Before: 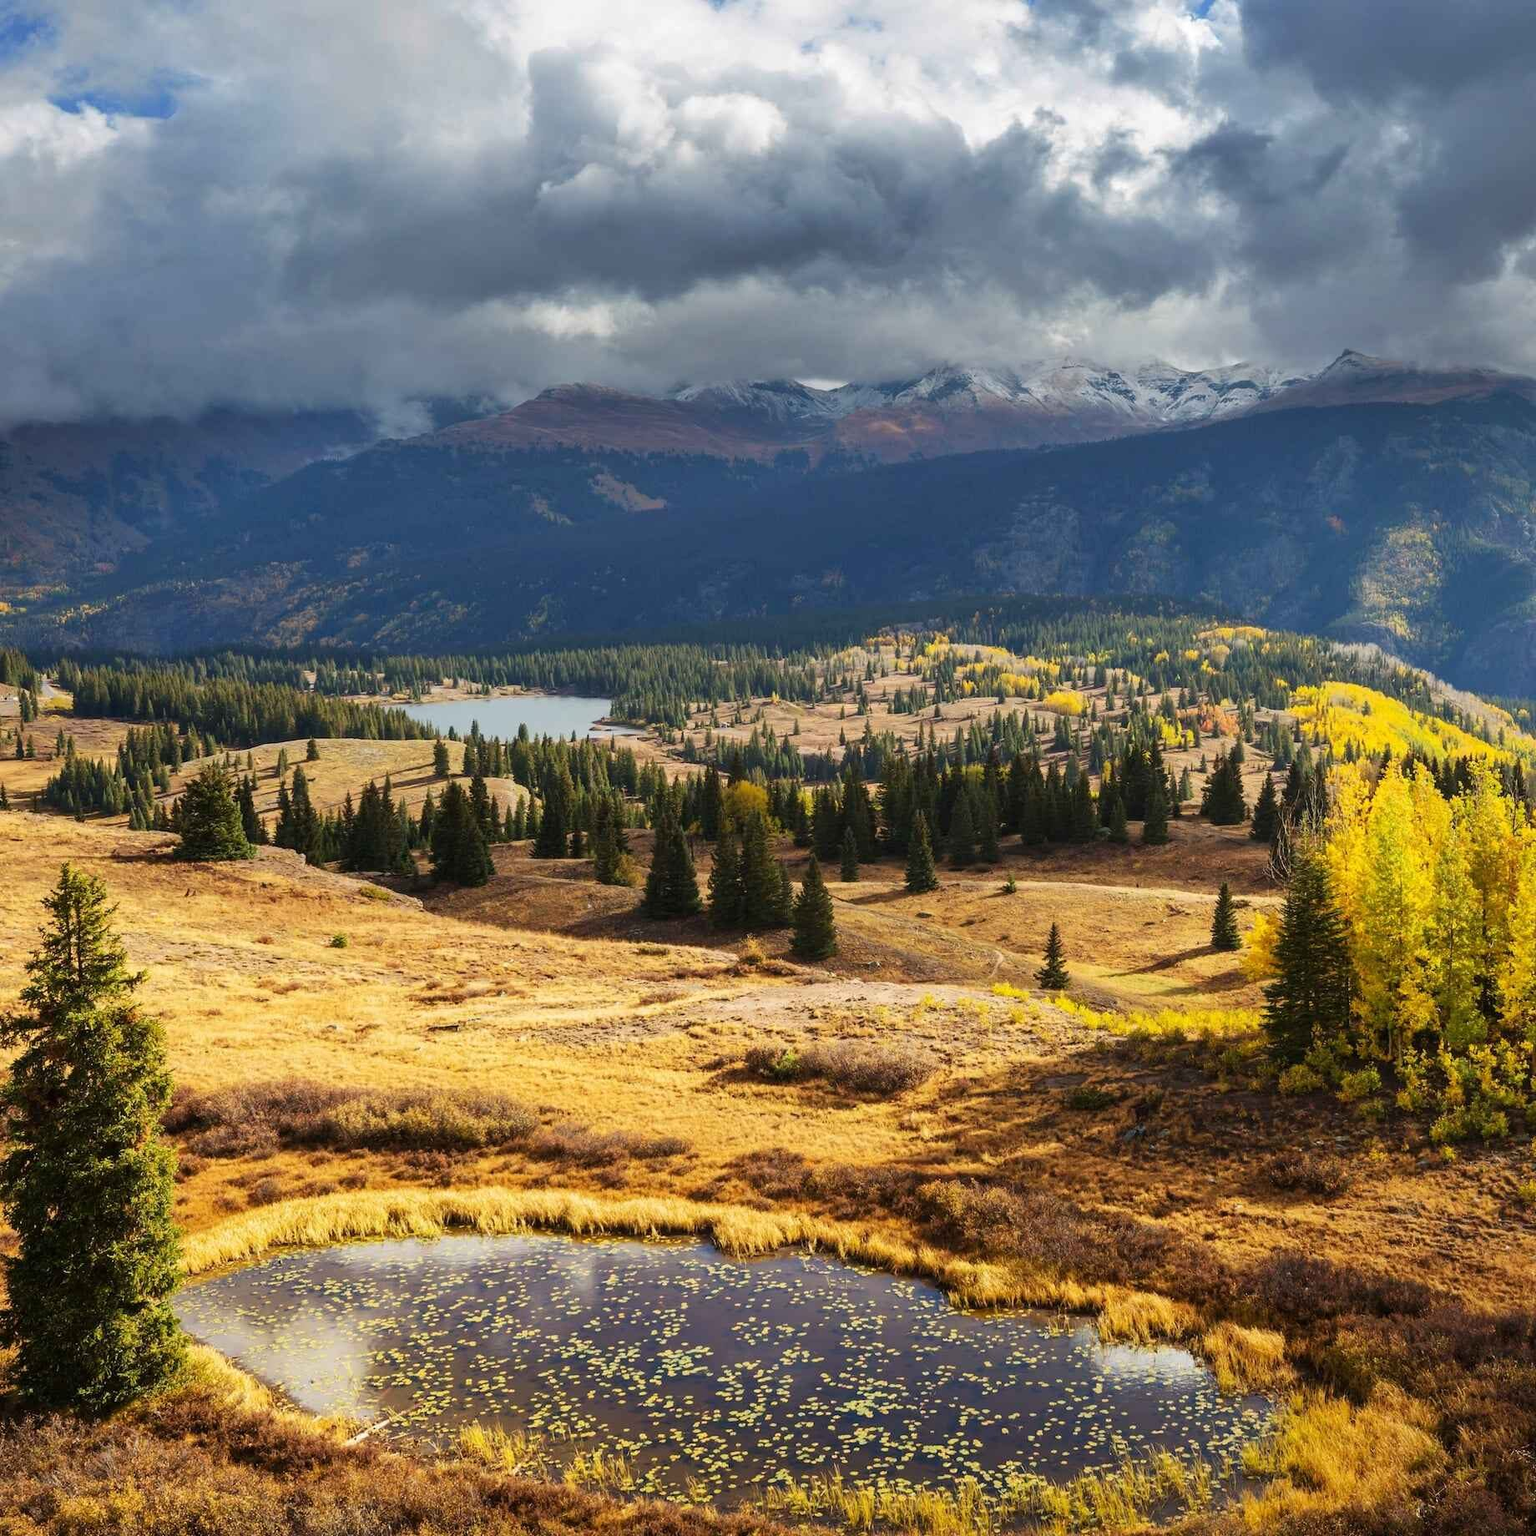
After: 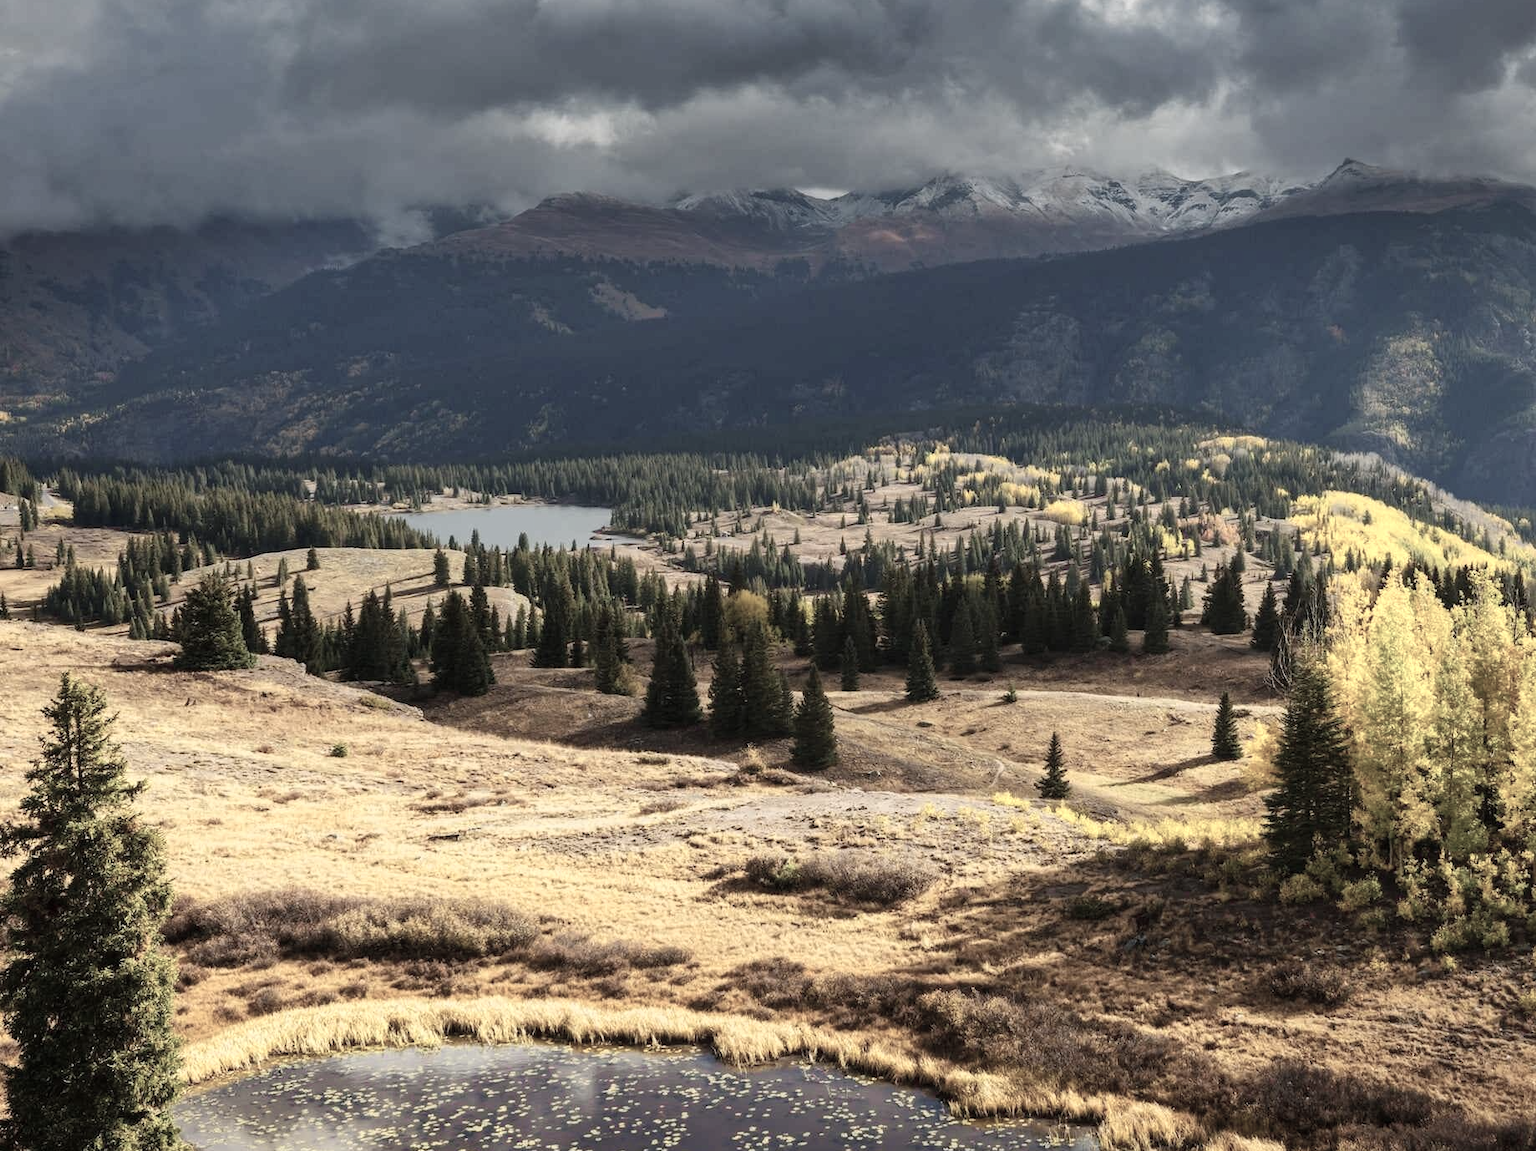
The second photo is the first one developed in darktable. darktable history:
color zones: curves: ch0 [(0, 0.6) (0.129, 0.585) (0.193, 0.596) (0.429, 0.5) (0.571, 0.5) (0.714, 0.5) (0.857, 0.5) (1, 0.6)]; ch1 [(0, 0.453) (0.112, 0.245) (0.213, 0.252) (0.429, 0.233) (0.571, 0.231) (0.683, 0.242) (0.857, 0.296) (1, 0.453)]
color balance rgb: global vibrance 6.81%, saturation formula JzAzBz (2021)
crop and rotate: top 12.5%, bottom 12.5%
exposure: exposure -0.21 EV, compensate highlight preservation false
